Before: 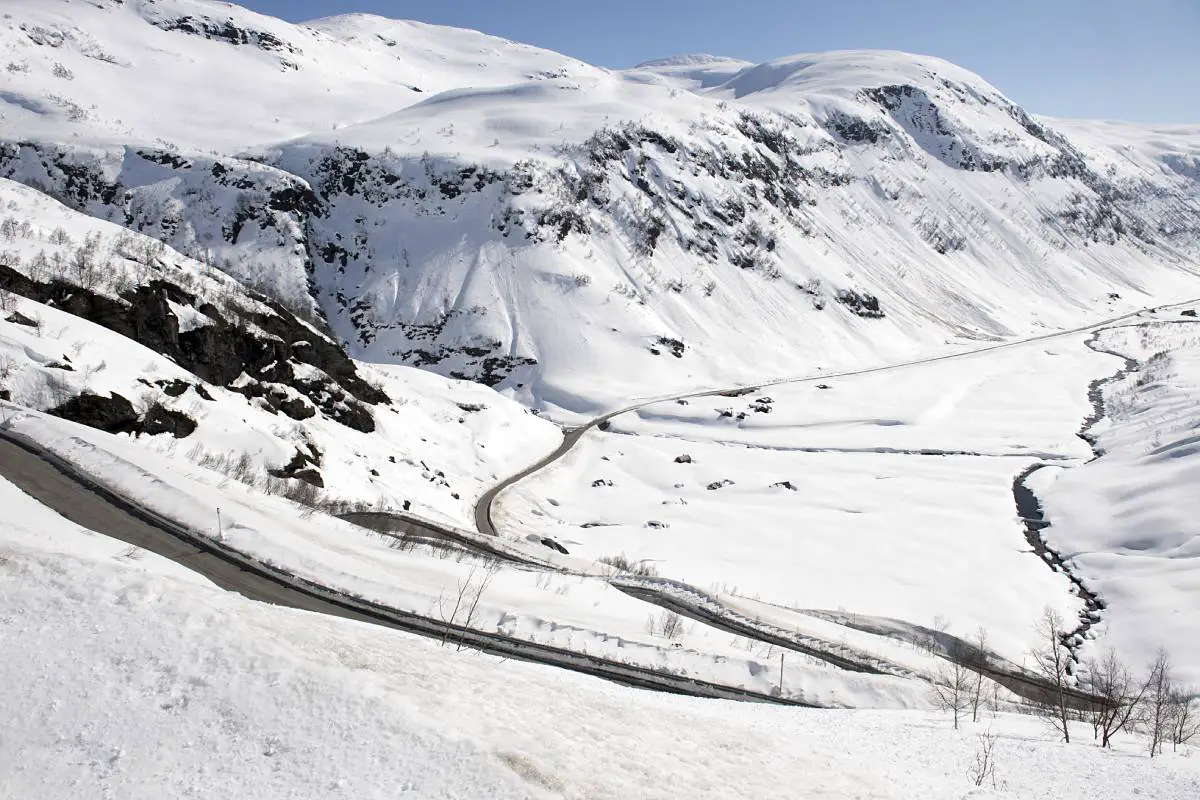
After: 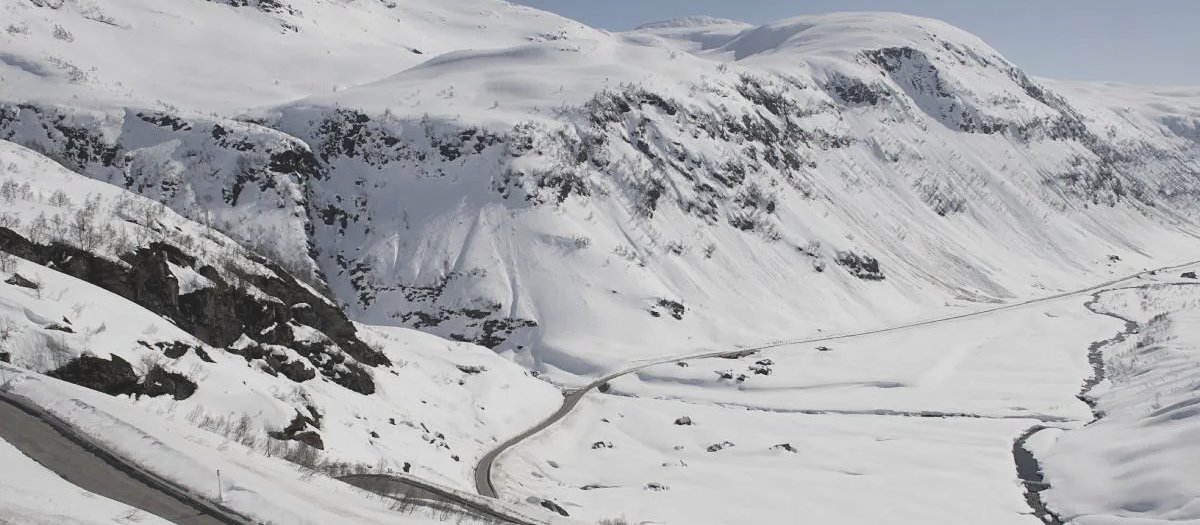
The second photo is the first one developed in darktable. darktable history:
crop and rotate: top 4.848%, bottom 29.503%
contrast brightness saturation: contrast -0.26, saturation -0.43
